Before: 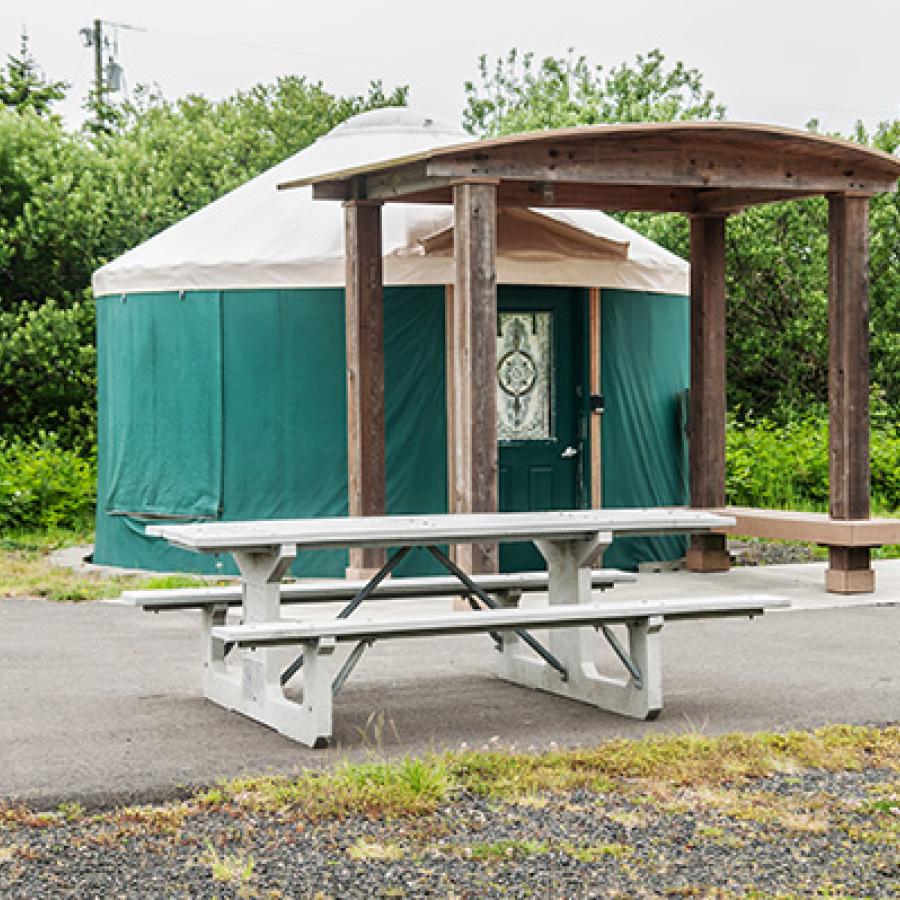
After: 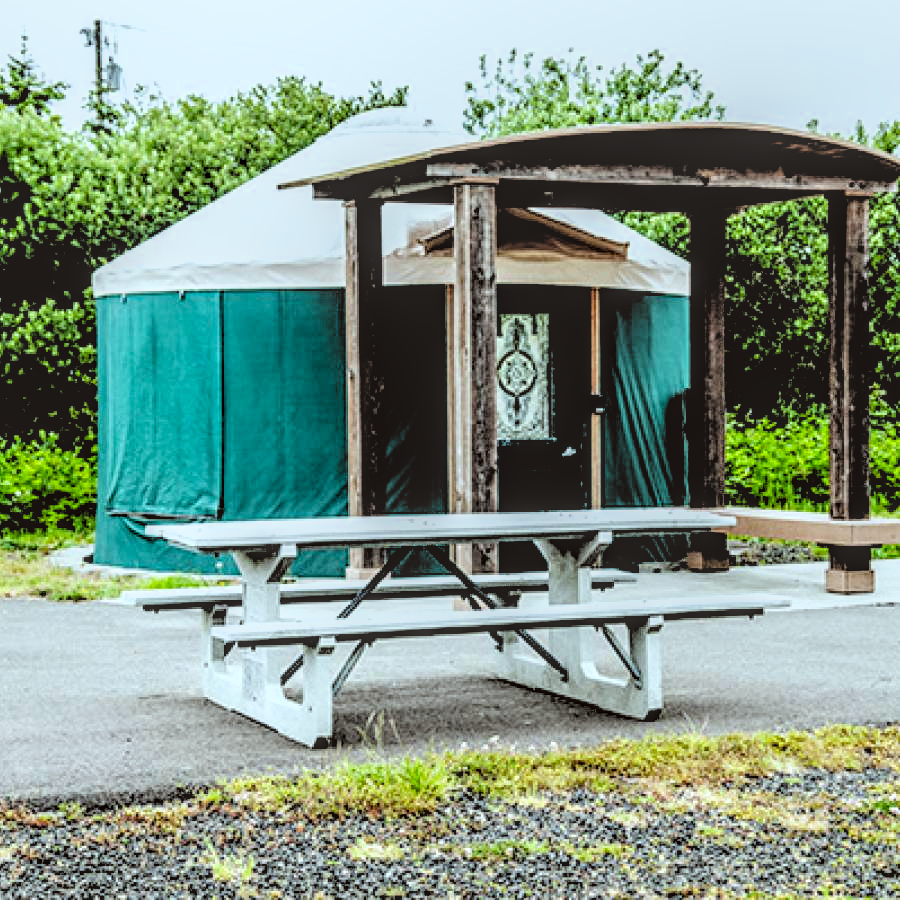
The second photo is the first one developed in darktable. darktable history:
color correction: highlights a* -2.73, highlights b* -2.09, shadows a* 2.41, shadows b* 2.73
white balance: red 0.925, blue 1.046
filmic rgb: middle gray luminance 13.55%, black relative exposure -1.97 EV, white relative exposure 3.1 EV, threshold 6 EV, target black luminance 0%, hardness 1.79, latitude 59.23%, contrast 1.728, highlights saturation mix 5%, shadows ↔ highlights balance -37.52%, add noise in highlights 0, color science v3 (2019), use custom middle-gray values true, iterations of high-quality reconstruction 0, contrast in highlights soft, enable highlight reconstruction true
local contrast: highlights 0%, shadows 0%, detail 133%
exposure: black level correction 0.029, exposure -0.073 EV, compensate highlight preservation false
